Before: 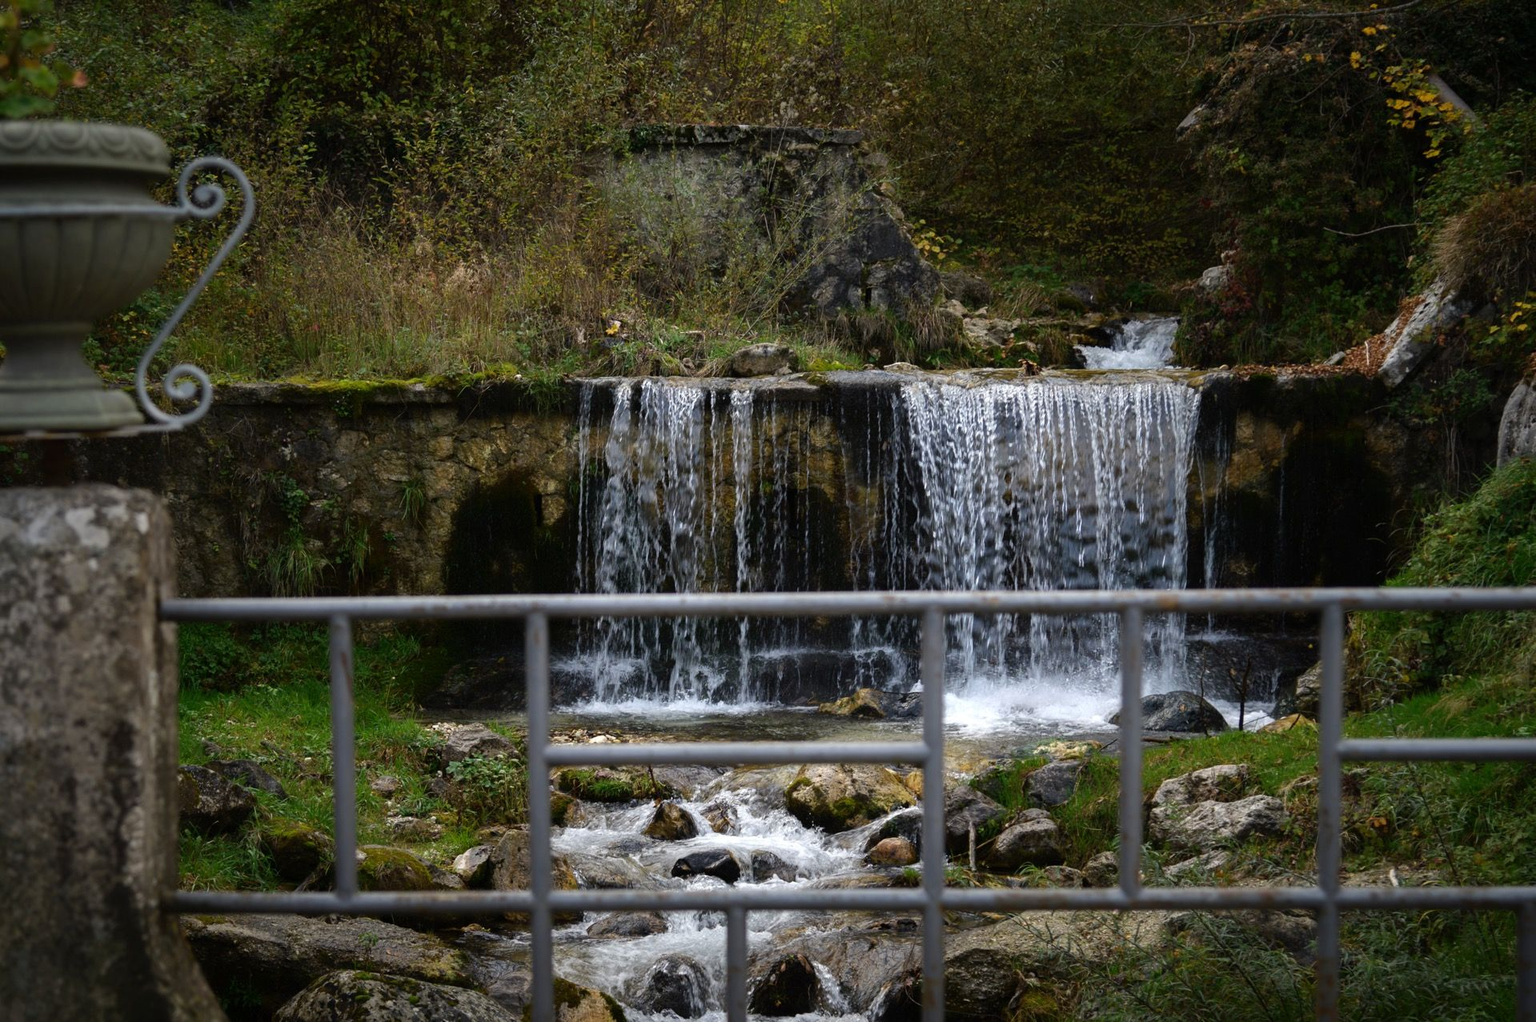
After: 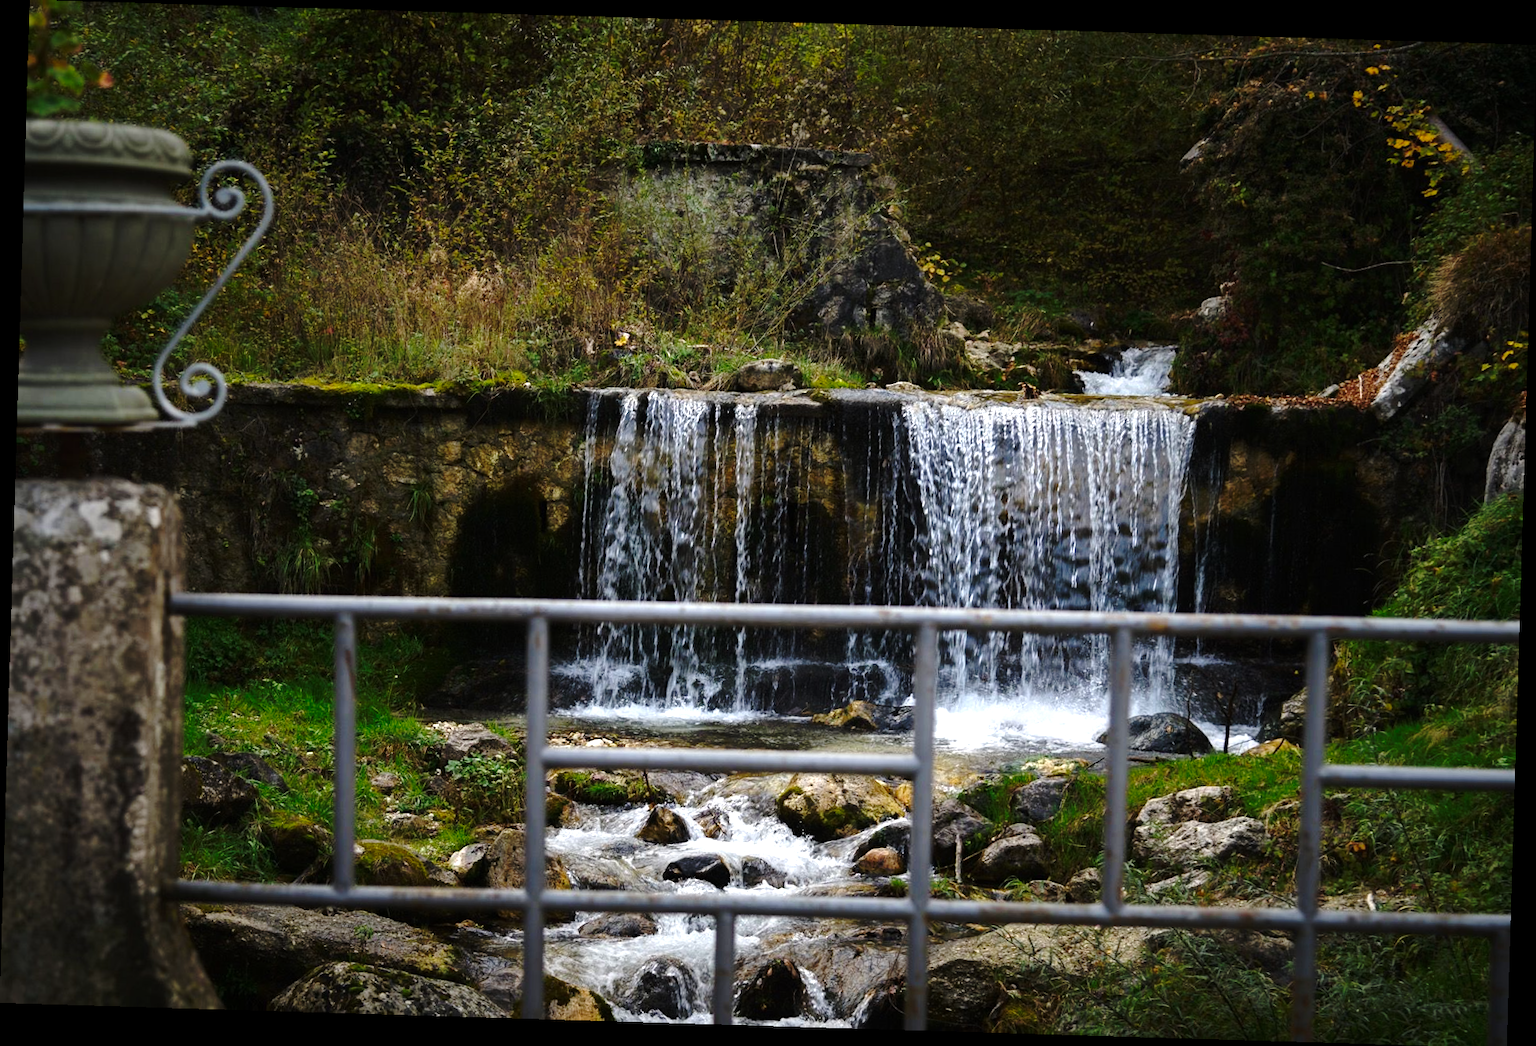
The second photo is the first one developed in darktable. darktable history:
rotate and perspective: rotation 1.72°, automatic cropping off
exposure: exposure 0.574 EV, compensate highlight preservation false
base curve: curves: ch0 [(0, 0) (0.073, 0.04) (0.157, 0.139) (0.492, 0.492) (0.758, 0.758) (1, 1)], preserve colors none
